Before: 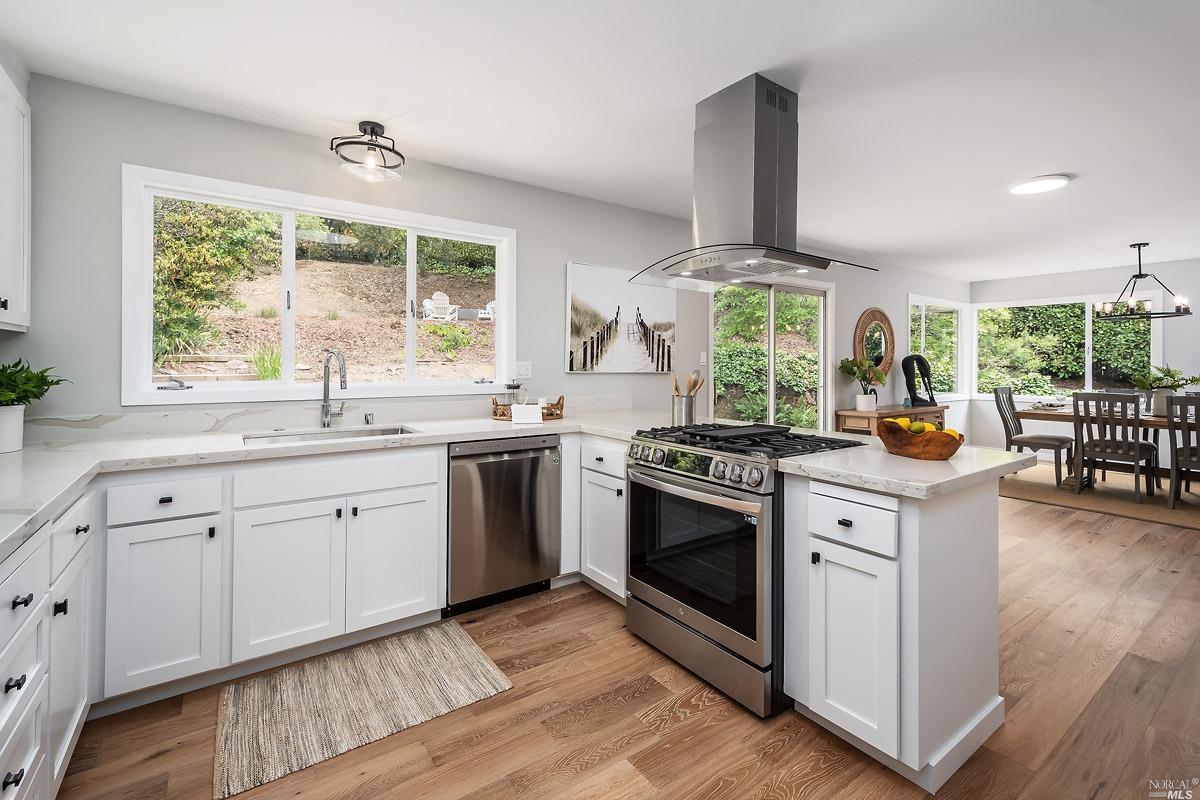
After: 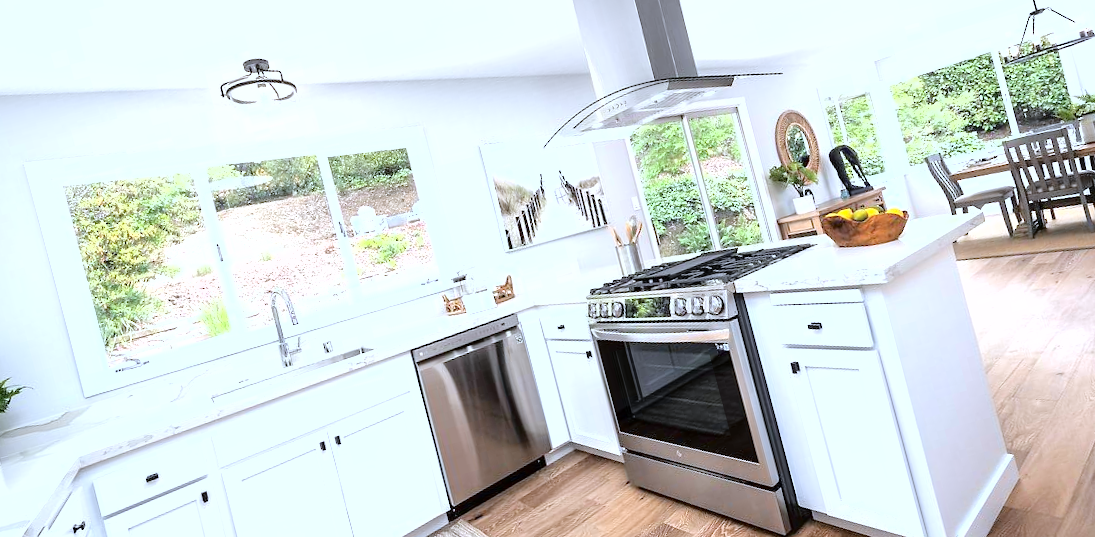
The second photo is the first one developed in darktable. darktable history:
rotate and perspective: rotation -14.8°, crop left 0.1, crop right 0.903, crop top 0.25, crop bottom 0.748
contrast brightness saturation: brightness 0.15
exposure: exposure 1 EV, compensate highlight preservation false
fill light: exposure -2 EV, width 8.6
white balance: red 0.926, green 1.003, blue 1.133
